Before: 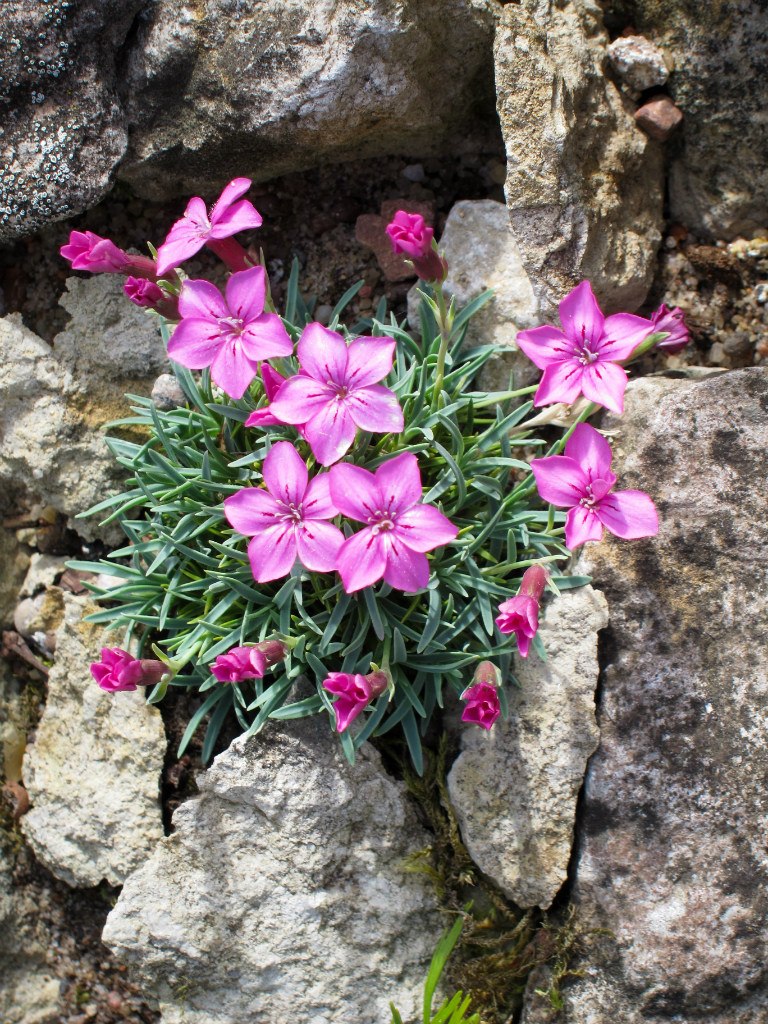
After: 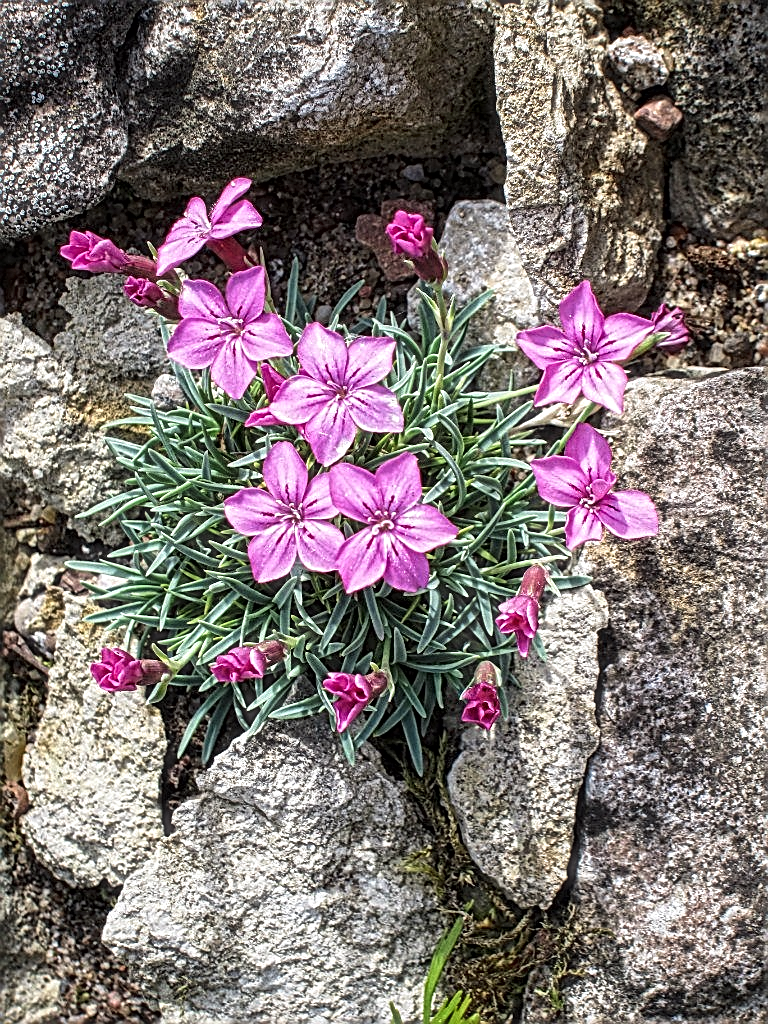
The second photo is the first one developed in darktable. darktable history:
sharpen: on, module defaults
local contrast: mode bilateral grid, contrast 19, coarseness 3, detail 298%, midtone range 0.2
haze removal: strength -0.11, adaptive false
